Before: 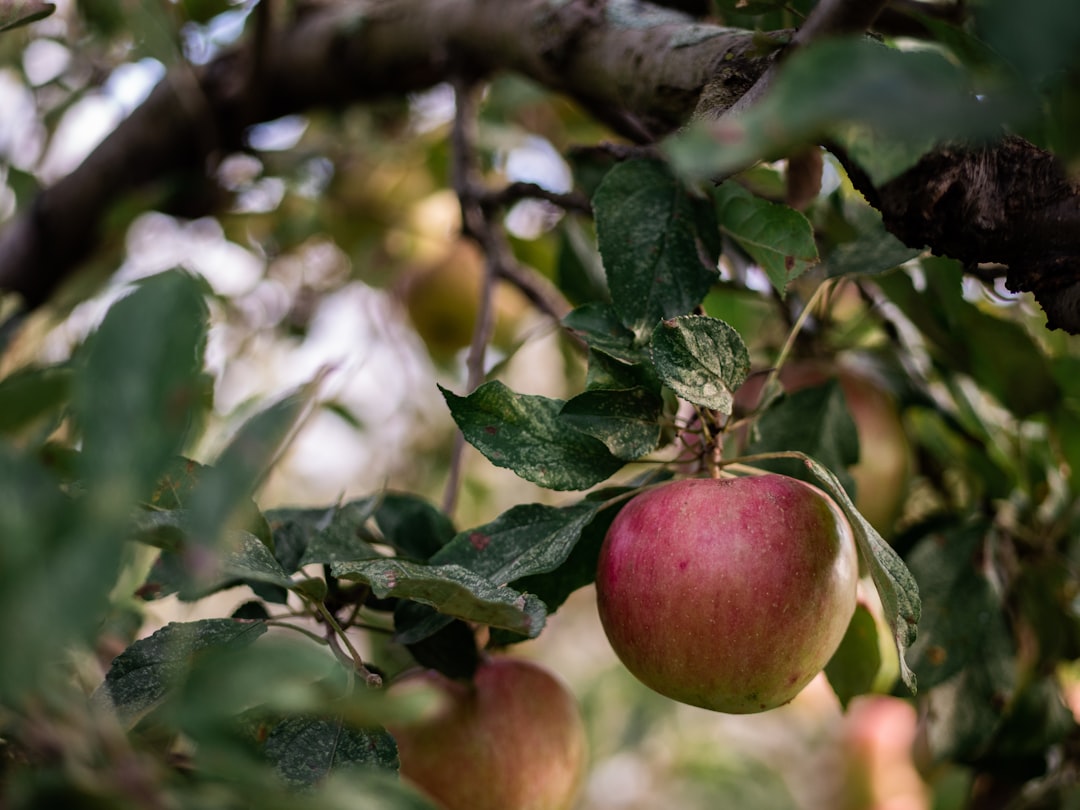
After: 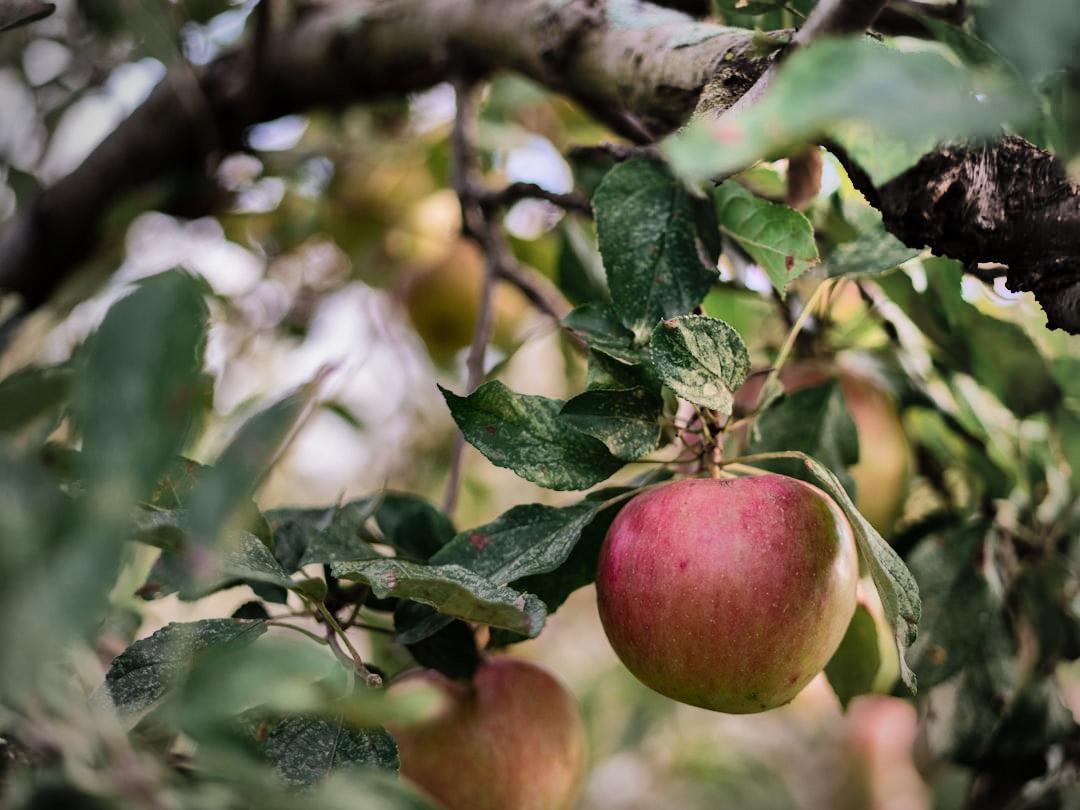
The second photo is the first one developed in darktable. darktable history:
vignetting: fall-off start 67.04%, width/height ratio 1.01
shadows and highlights: radius 122.88, shadows 98.65, white point adjustment -3.05, highlights -99.73, soften with gaussian
